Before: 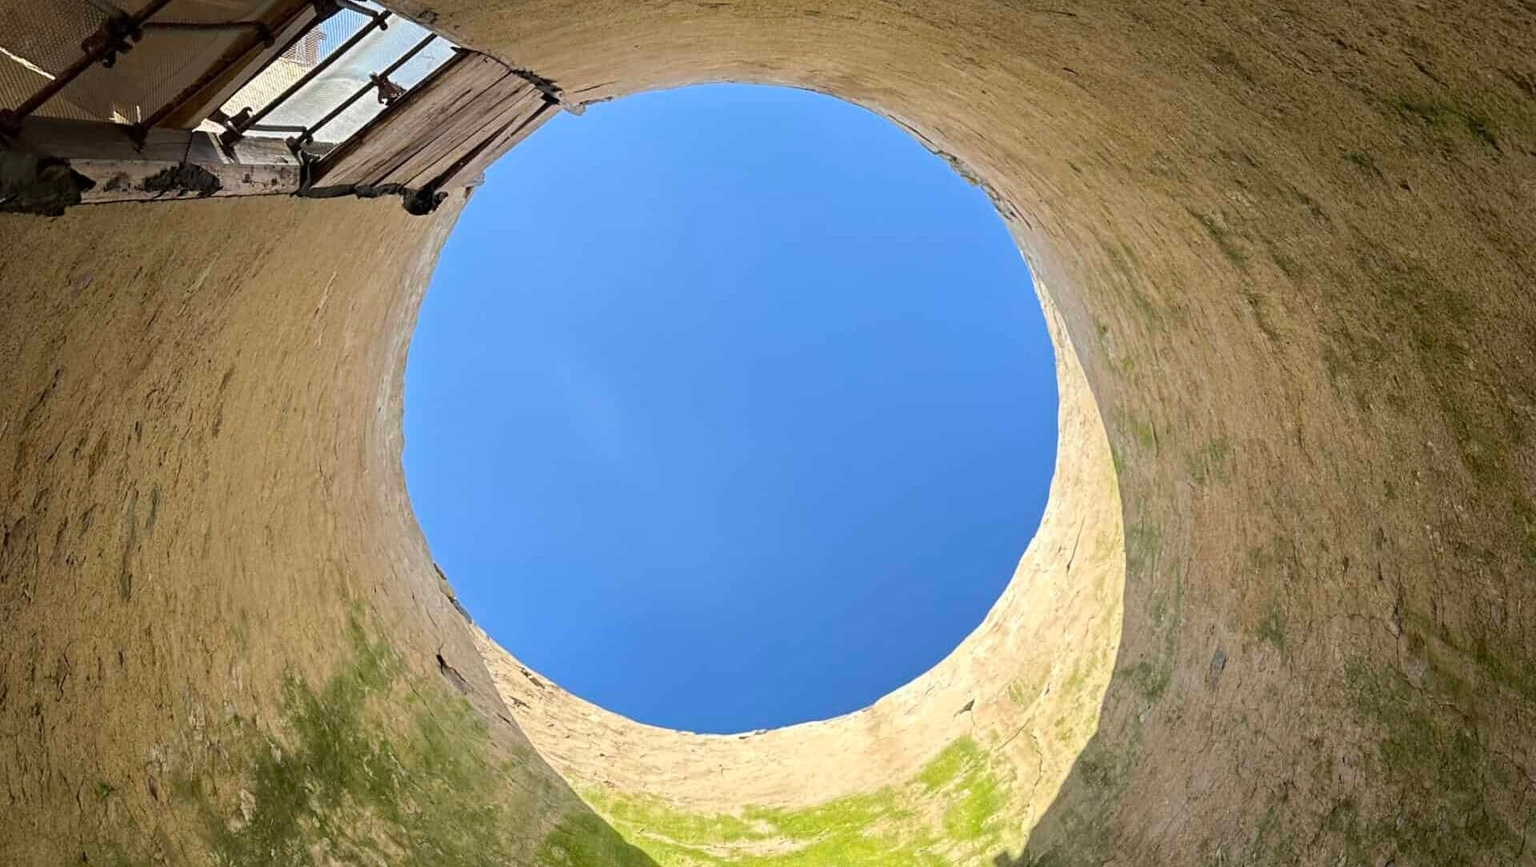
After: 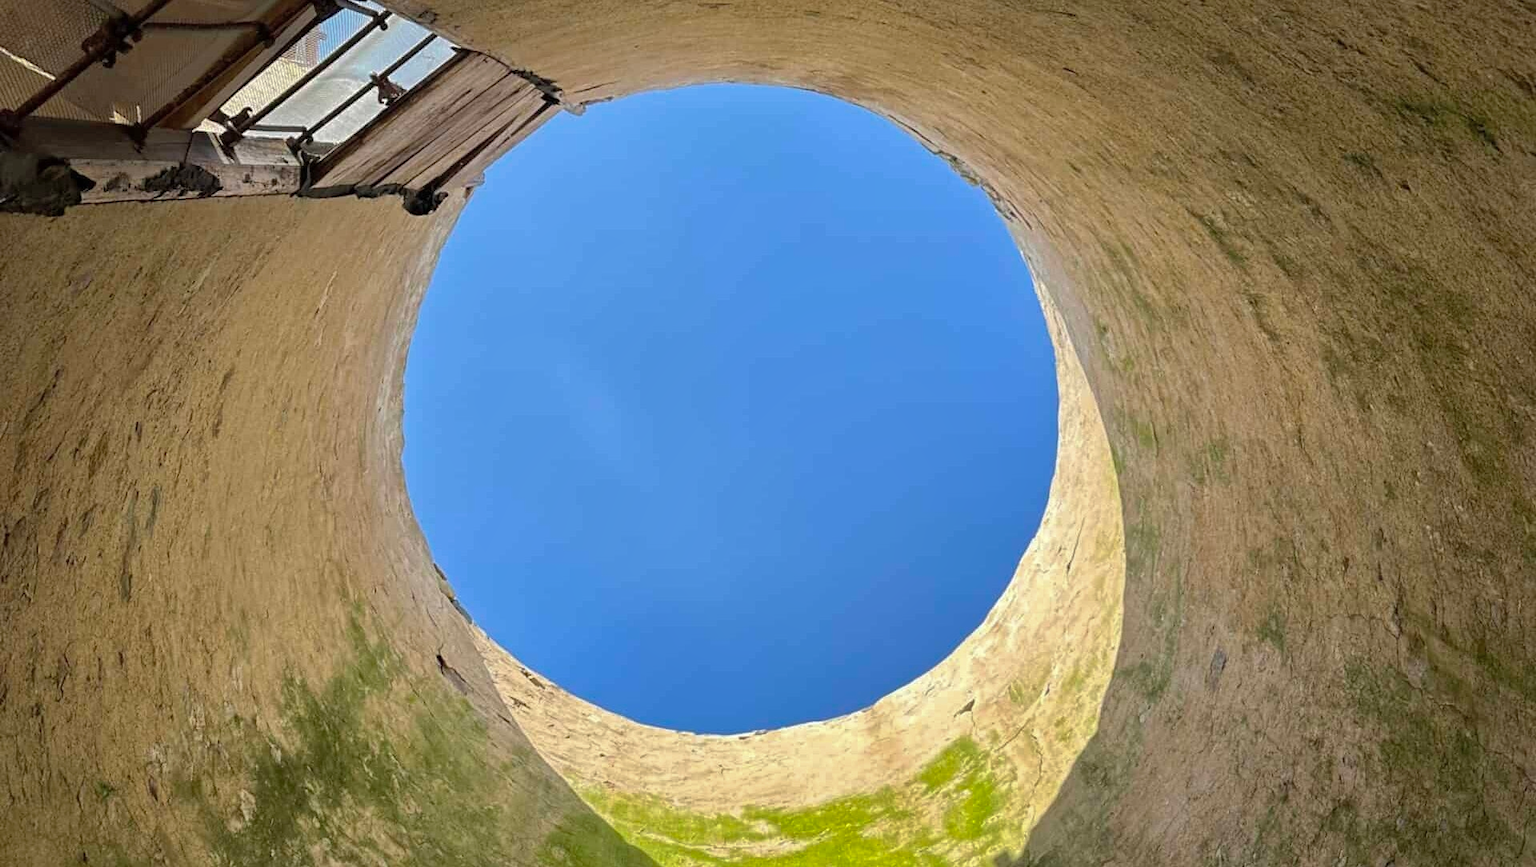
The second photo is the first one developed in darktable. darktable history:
shadows and highlights: shadows 40.06, highlights -59.7
